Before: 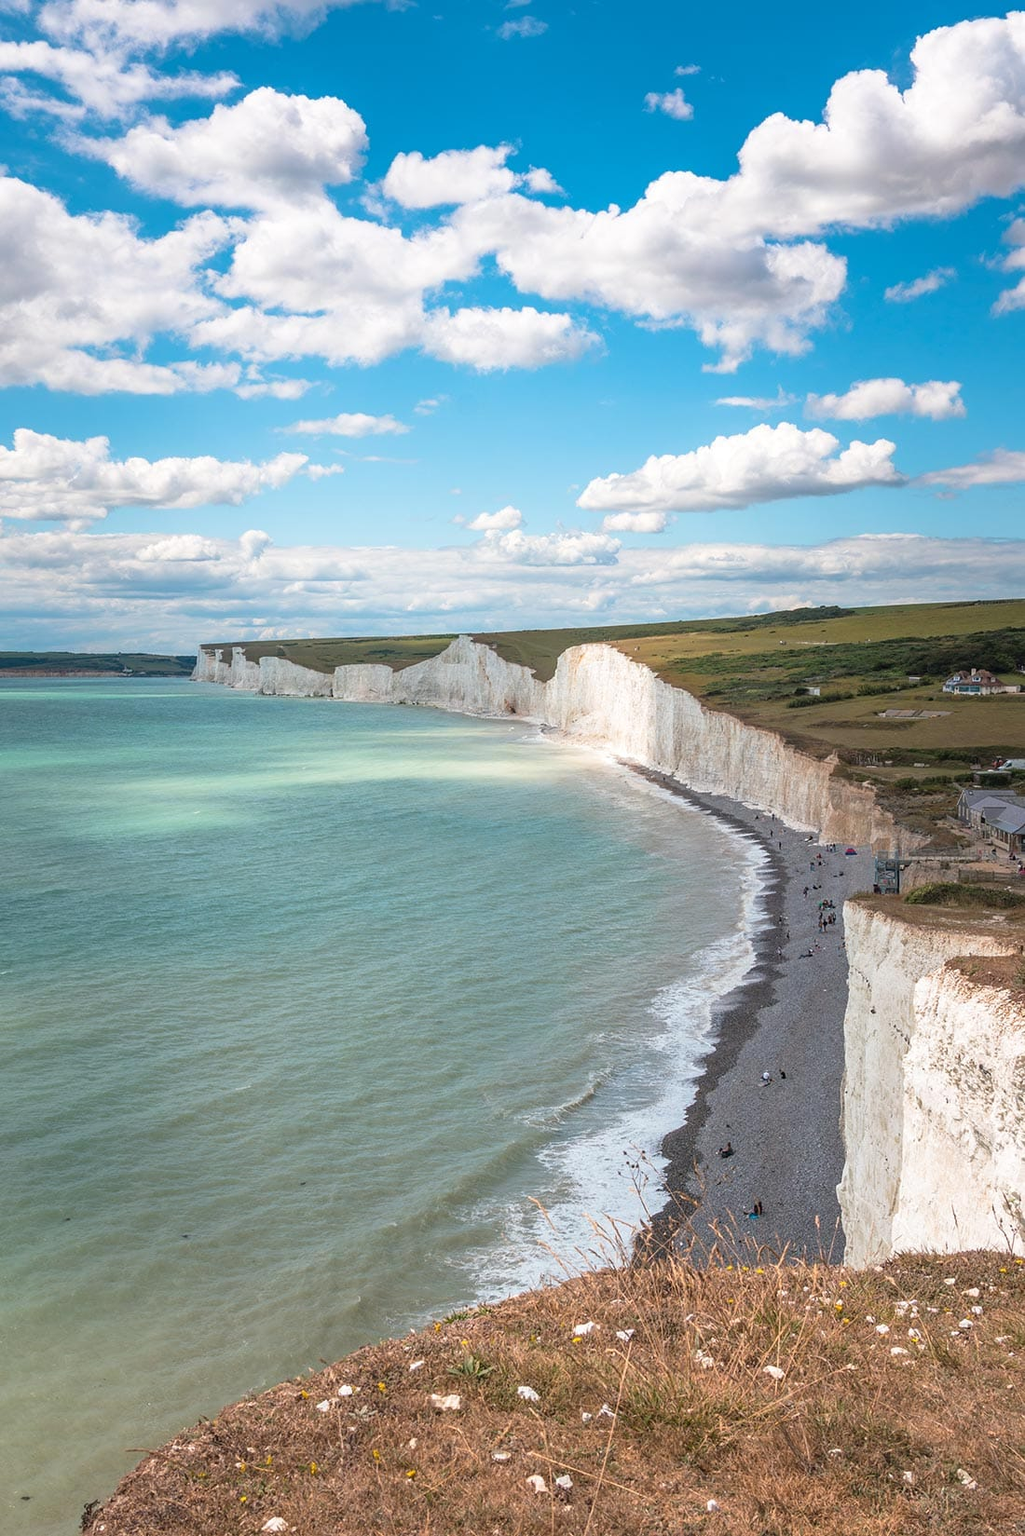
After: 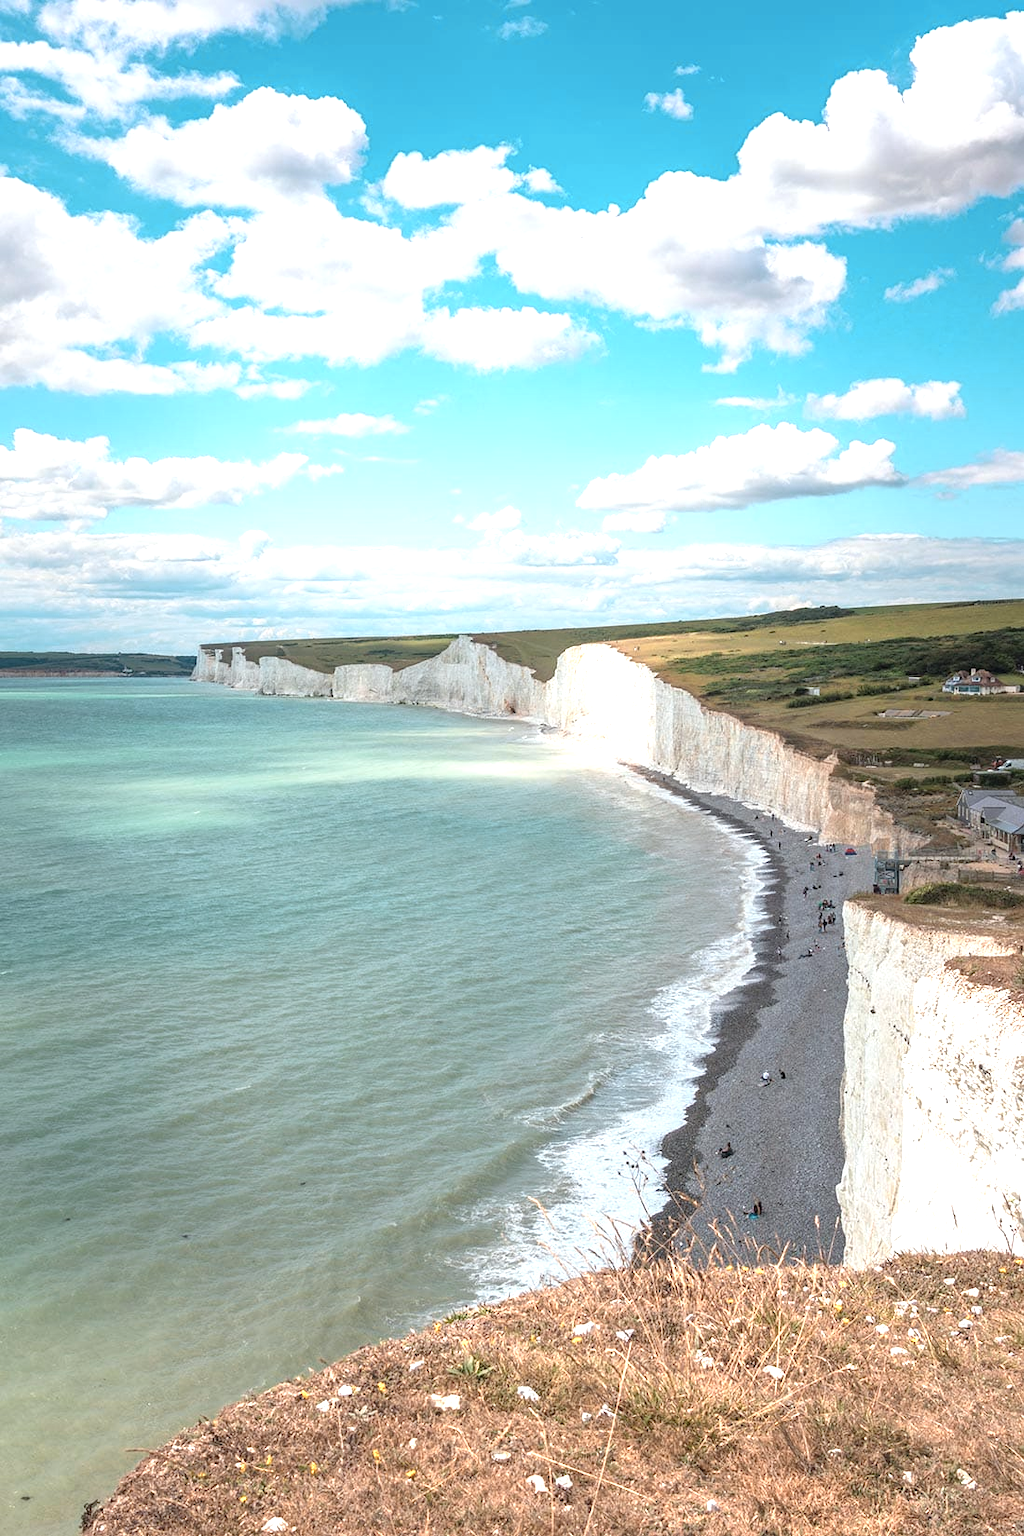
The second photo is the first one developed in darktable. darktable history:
color zones: curves: ch0 [(0.018, 0.548) (0.224, 0.64) (0.425, 0.447) (0.675, 0.575) (0.732, 0.579)]; ch1 [(0.066, 0.487) (0.25, 0.5) (0.404, 0.43) (0.75, 0.421) (0.956, 0.421)]; ch2 [(0.044, 0.561) (0.215, 0.465) (0.399, 0.544) (0.465, 0.548) (0.614, 0.447) (0.724, 0.43) (0.882, 0.623) (0.956, 0.632)]
white balance: red 0.978, blue 0.999
exposure: black level correction 0, exposure 0.5 EV, compensate exposure bias true, compensate highlight preservation false
